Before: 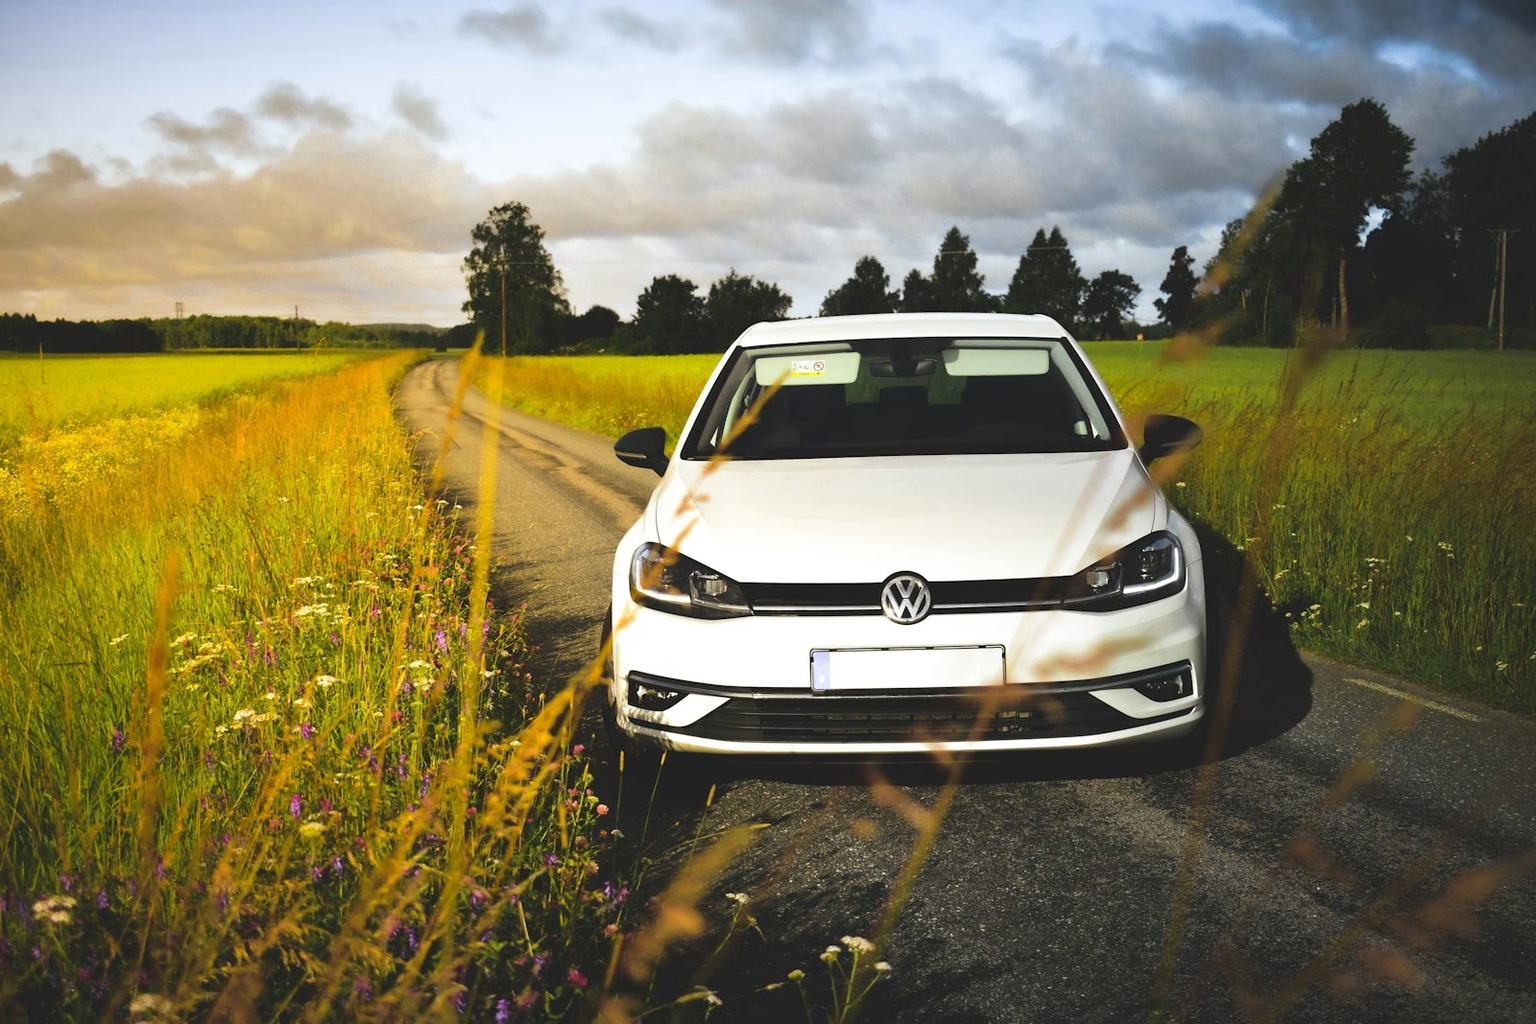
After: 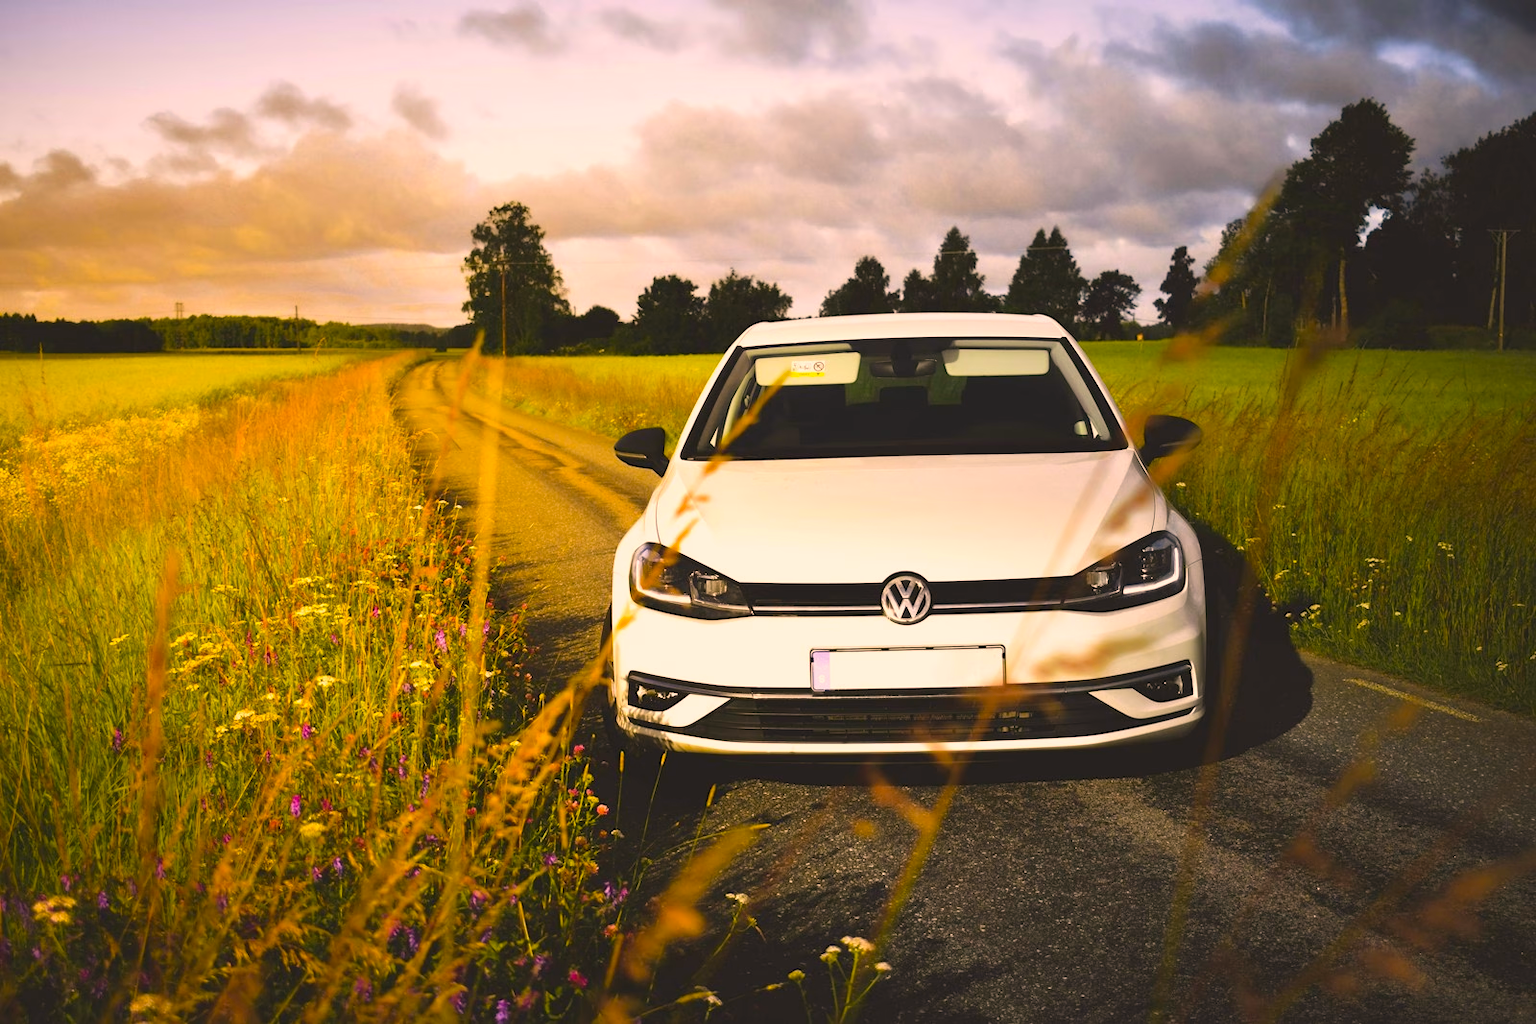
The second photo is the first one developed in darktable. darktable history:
color balance rgb: perceptual saturation grading › global saturation 20%, global vibrance 20%
color correction: highlights a* 17.88, highlights b* 18.79
